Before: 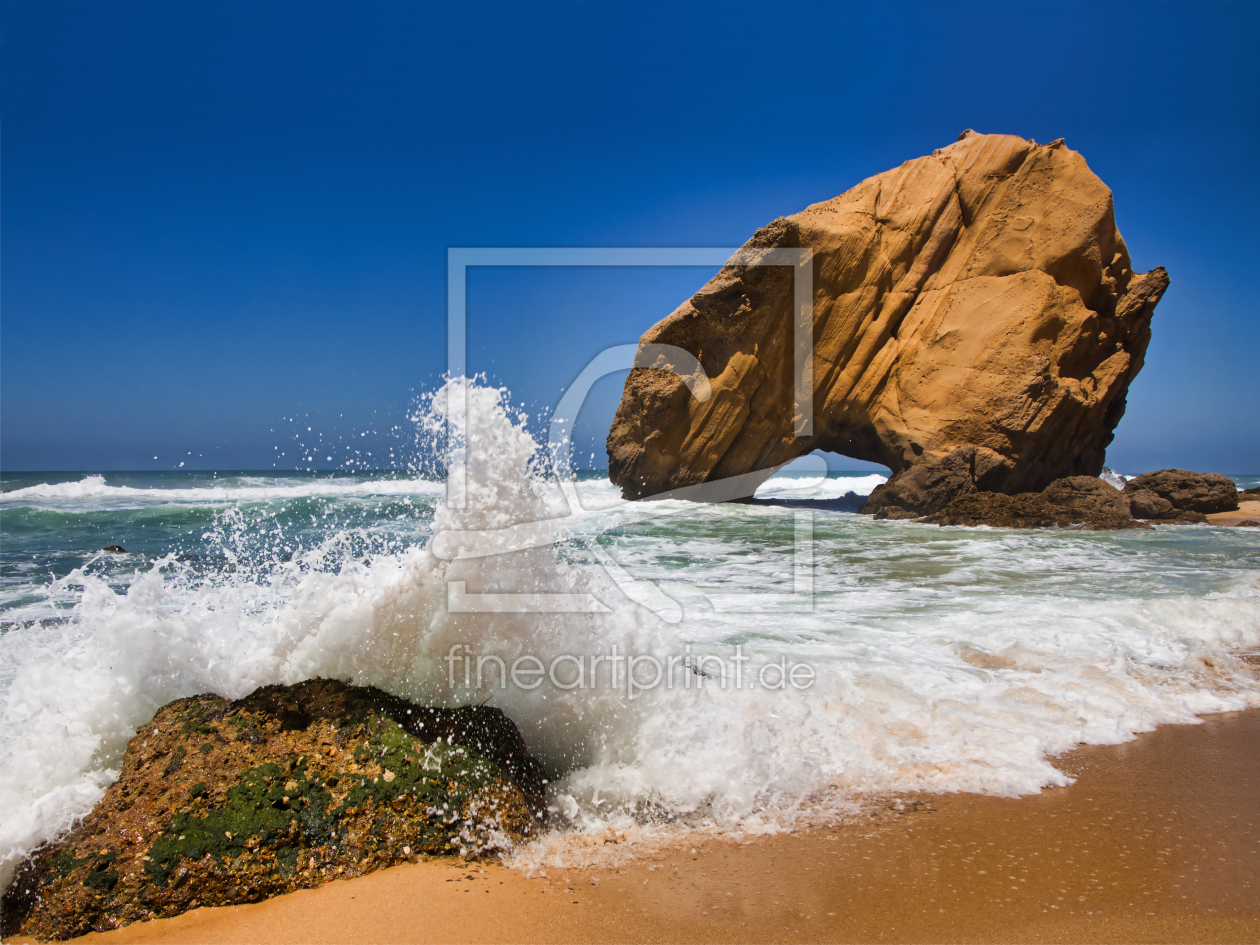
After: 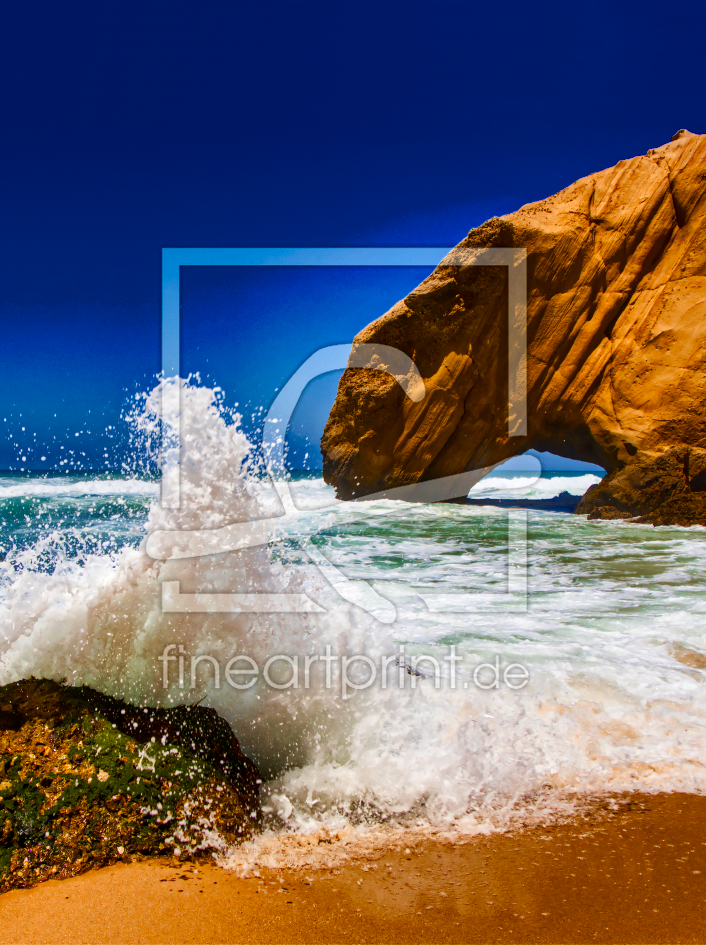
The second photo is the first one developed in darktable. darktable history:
crop and rotate: left 22.705%, right 21.257%
velvia: on, module defaults
color balance rgb: perceptual saturation grading › global saturation 21.112%, perceptual saturation grading › highlights -19.675%, perceptual saturation grading › shadows 29.891%, saturation formula JzAzBz (2021)
contrast brightness saturation: contrast 0.086, saturation 0.275
local contrast: on, module defaults
